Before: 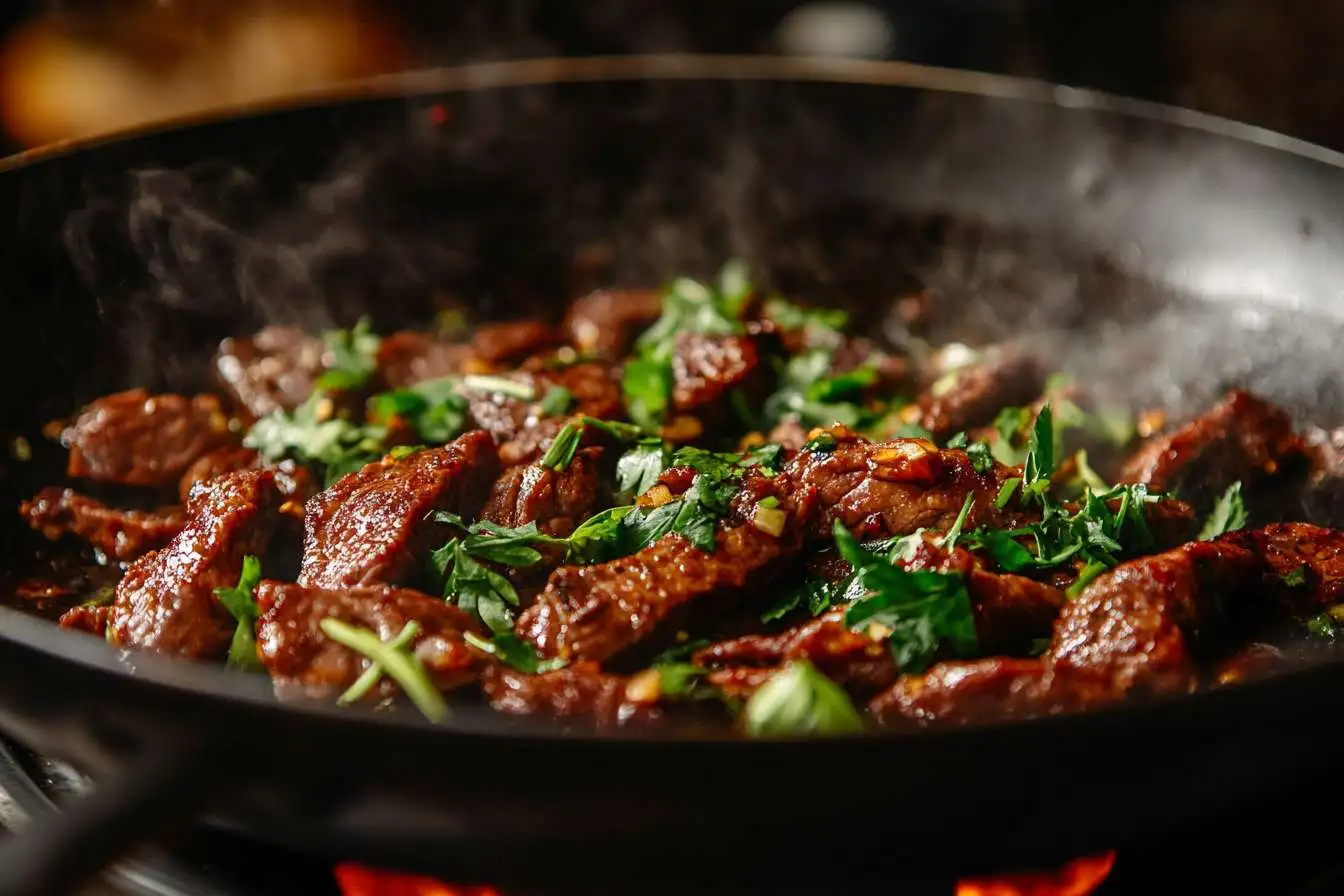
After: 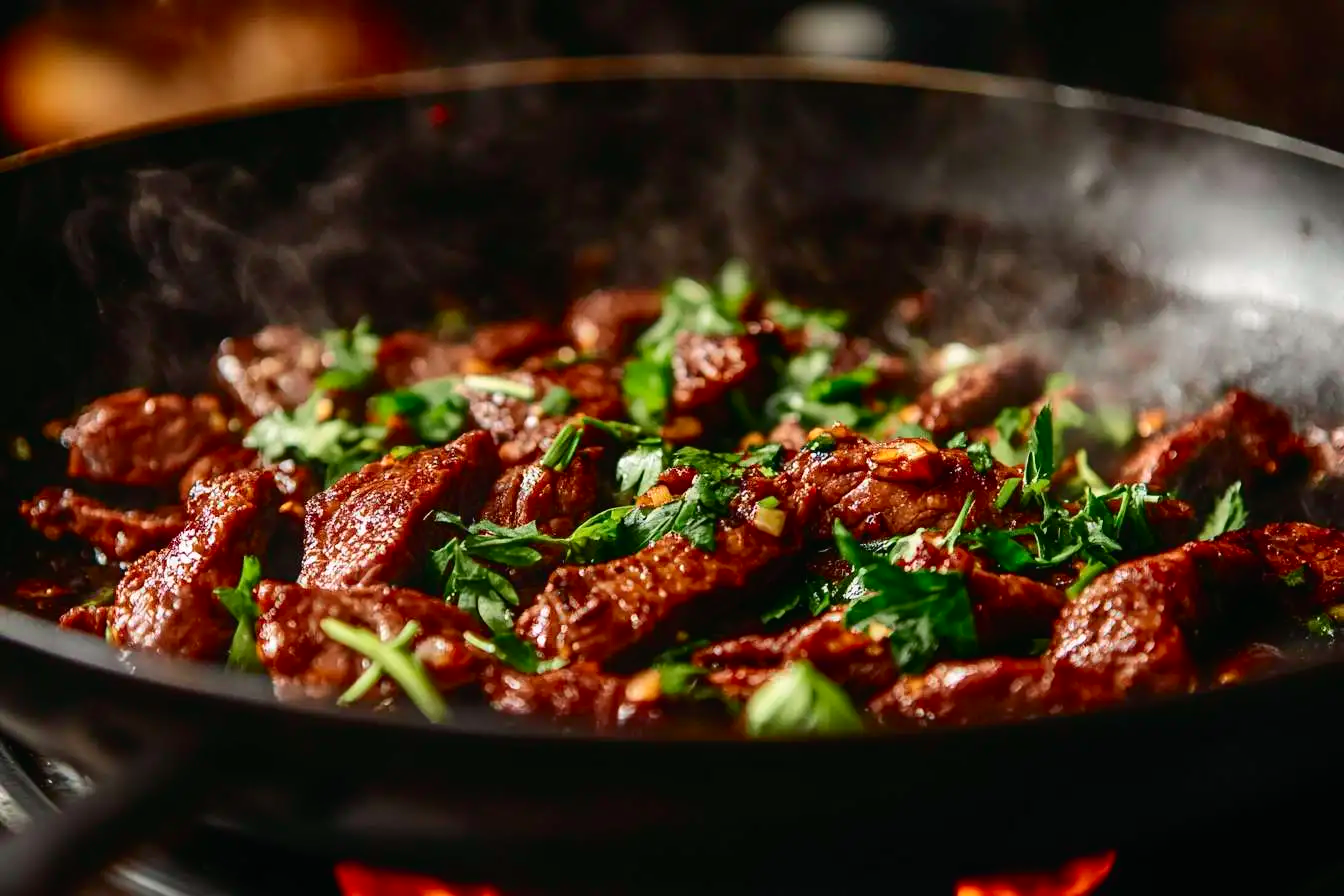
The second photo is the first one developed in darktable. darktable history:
tone curve: curves: ch0 [(0, 0.01) (0.037, 0.032) (0.131, 0.108) (0.275, 0.258) (0.483, 0.512) (0.61, 0.661) (0.696, 0.742) (0.792, 0.834) (0.911, 0.936) (0.997, 0.995)]; ch1 [(0, 0) (0.308, 0.29) (0.425, 0.411) (0.503, 0.502) (0.529, 0.543) (0.683, 0.706) (0.746, 0.77) (1, 1)]; ch2 [(0, 0) (0.225, 0.214) (0.334, 0.339) (0.401, 0.415) (0.485, 0.487) (0.502, 0.502) (0.525, 0.523) (0.545, 0.552) (0.587, 0.61) (0.636, 0.654) (0.711, 0.729) (0.845, 0.855) (0.998, 0.977)], color space Lab, independent channels, preserve colors none
